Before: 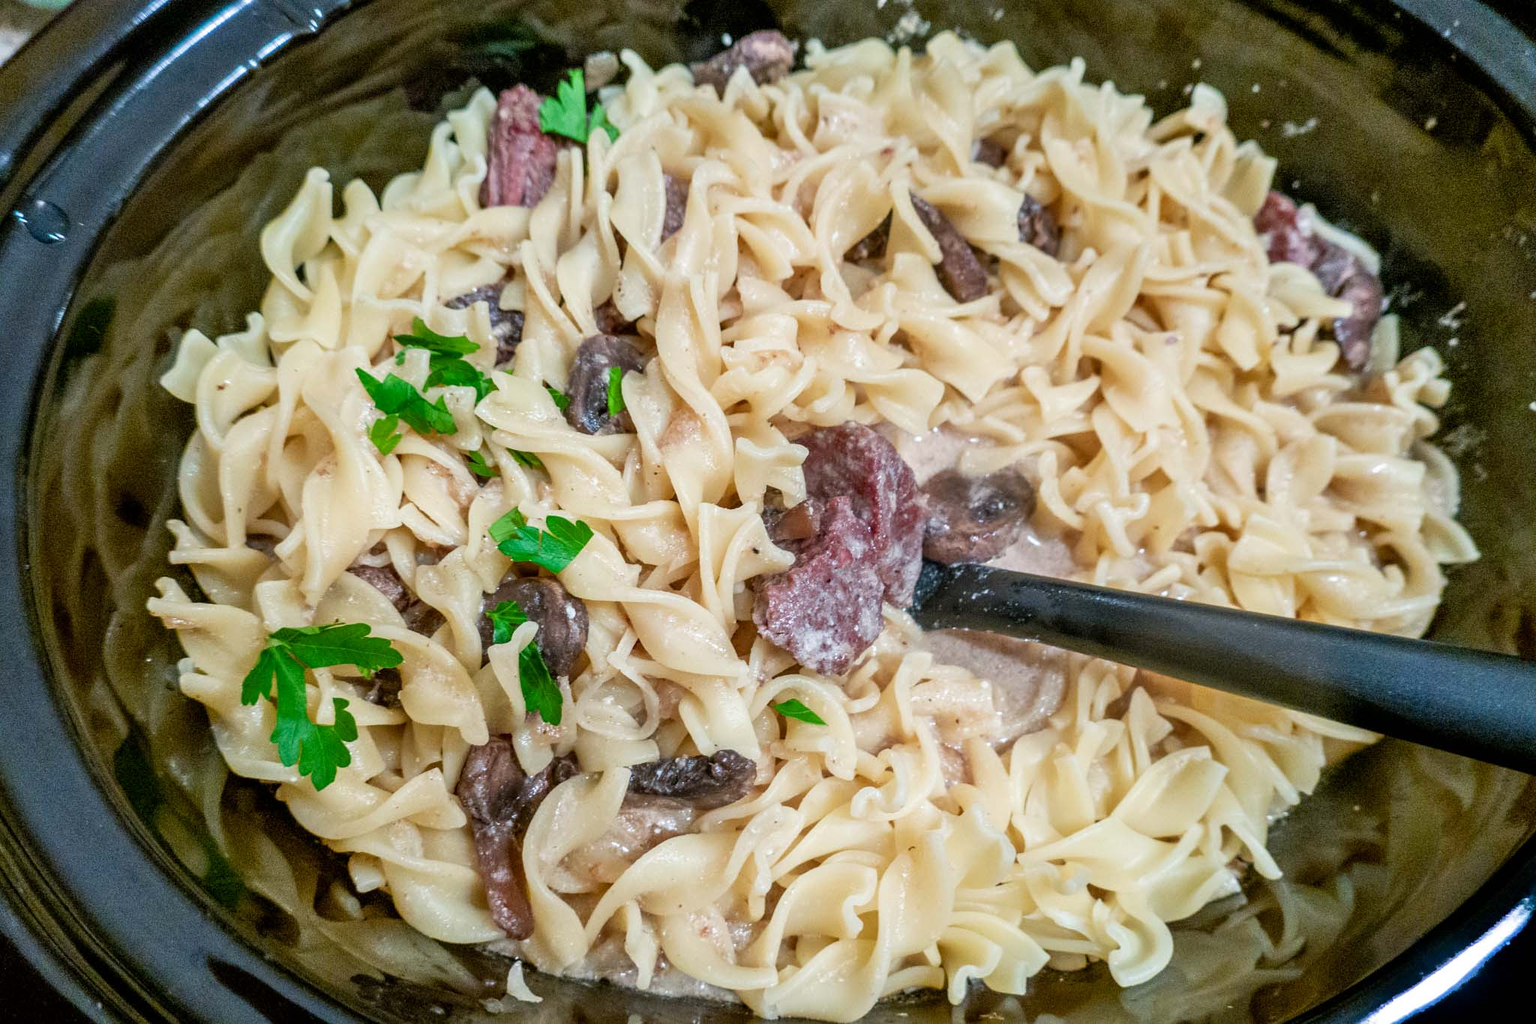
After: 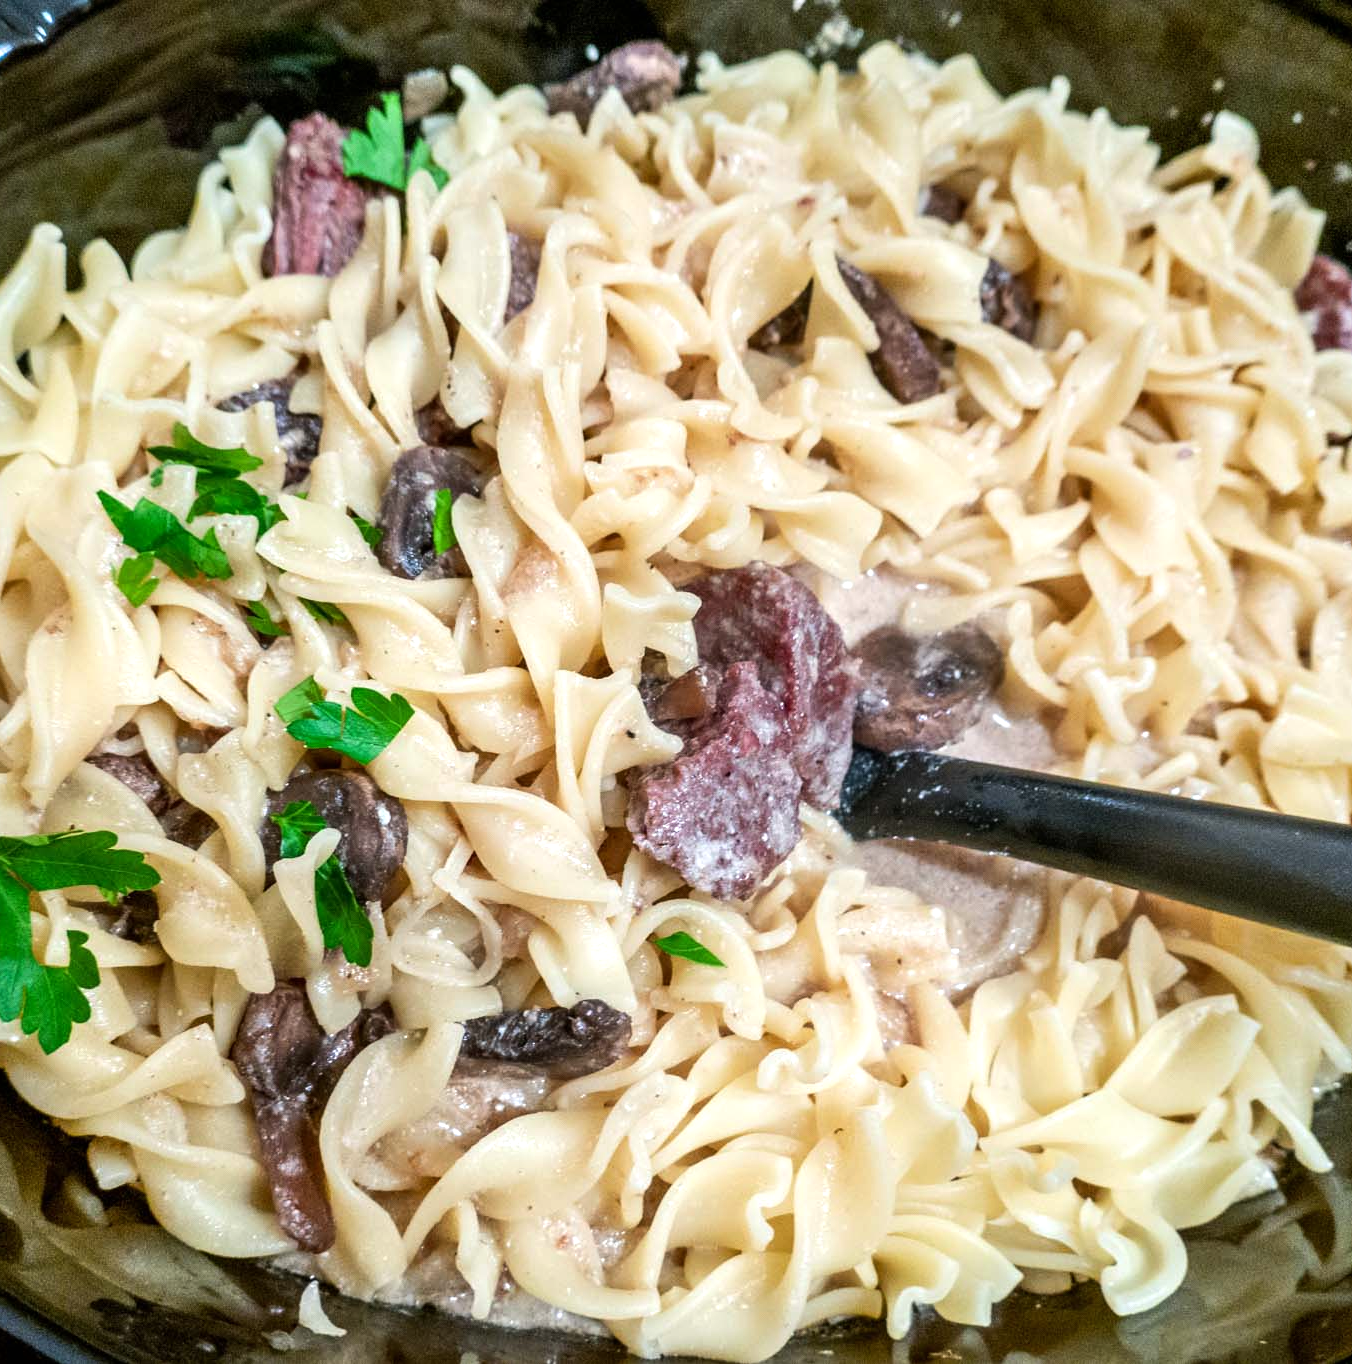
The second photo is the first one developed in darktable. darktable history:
crop and rotate: left 18.442%, right 15.508%
tone equalizer: -8 EV -0.417 EV, -7 EV -0.389 EV, -6 EV -0.333 EV, -5 EV -0.222 EV, -3 EV 0.222 EV, -2 EV 0.333 EV, -1 EV 0.389 EV, +0 EV 0.417 EV, edges refinement/feathering 500, mask exposure compensation -1.57 EV, preserve details no
